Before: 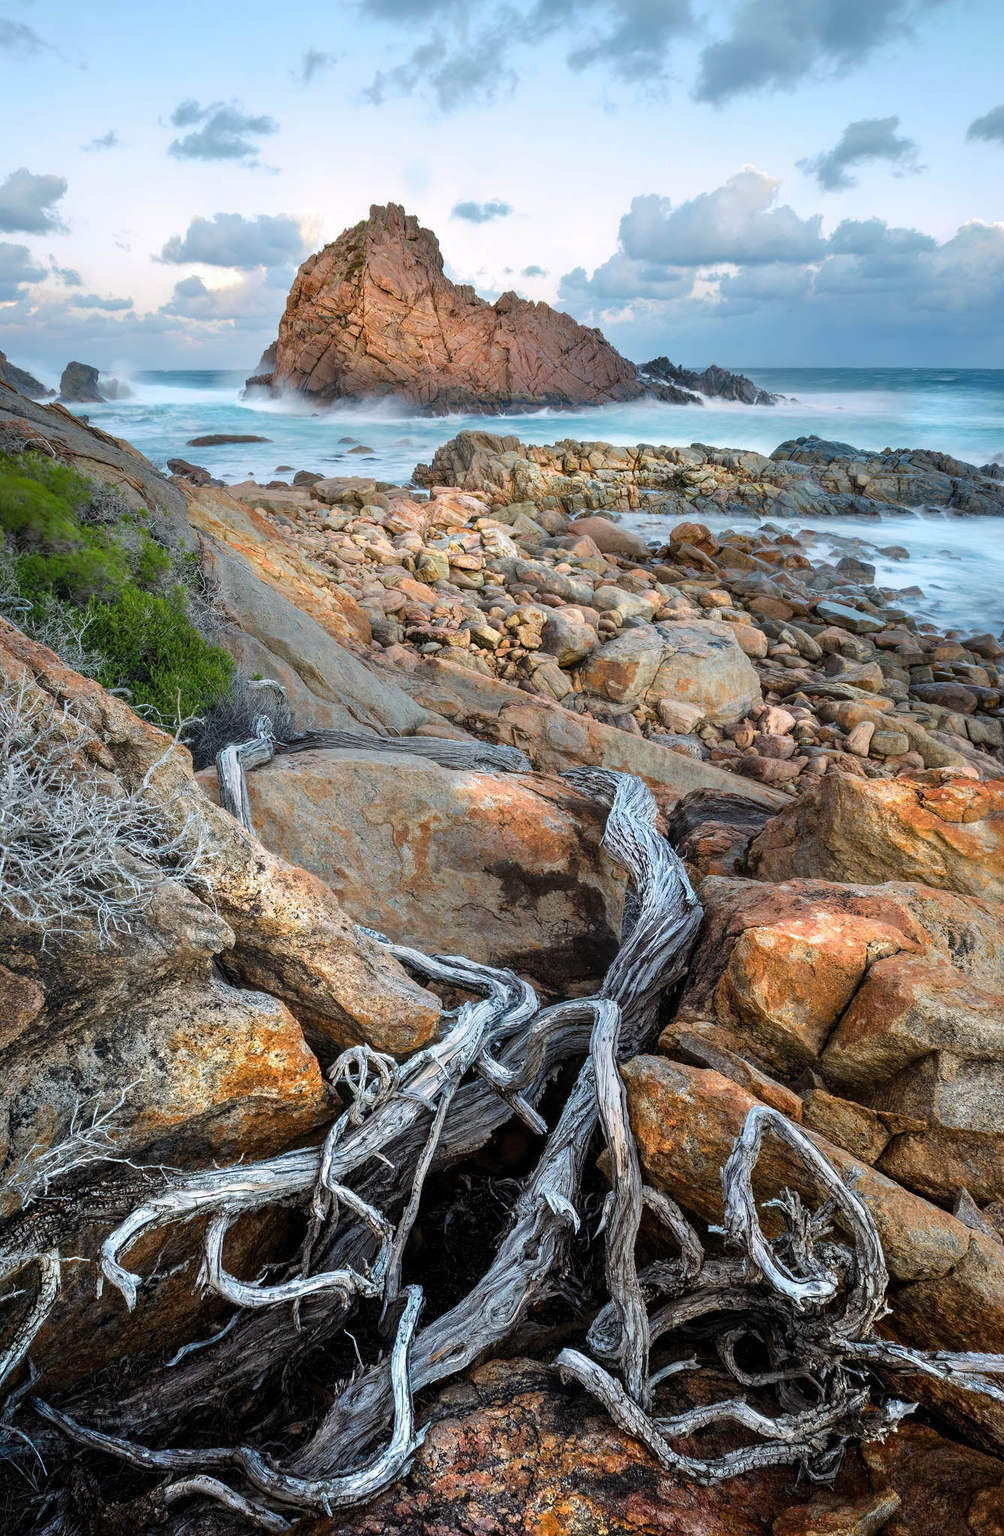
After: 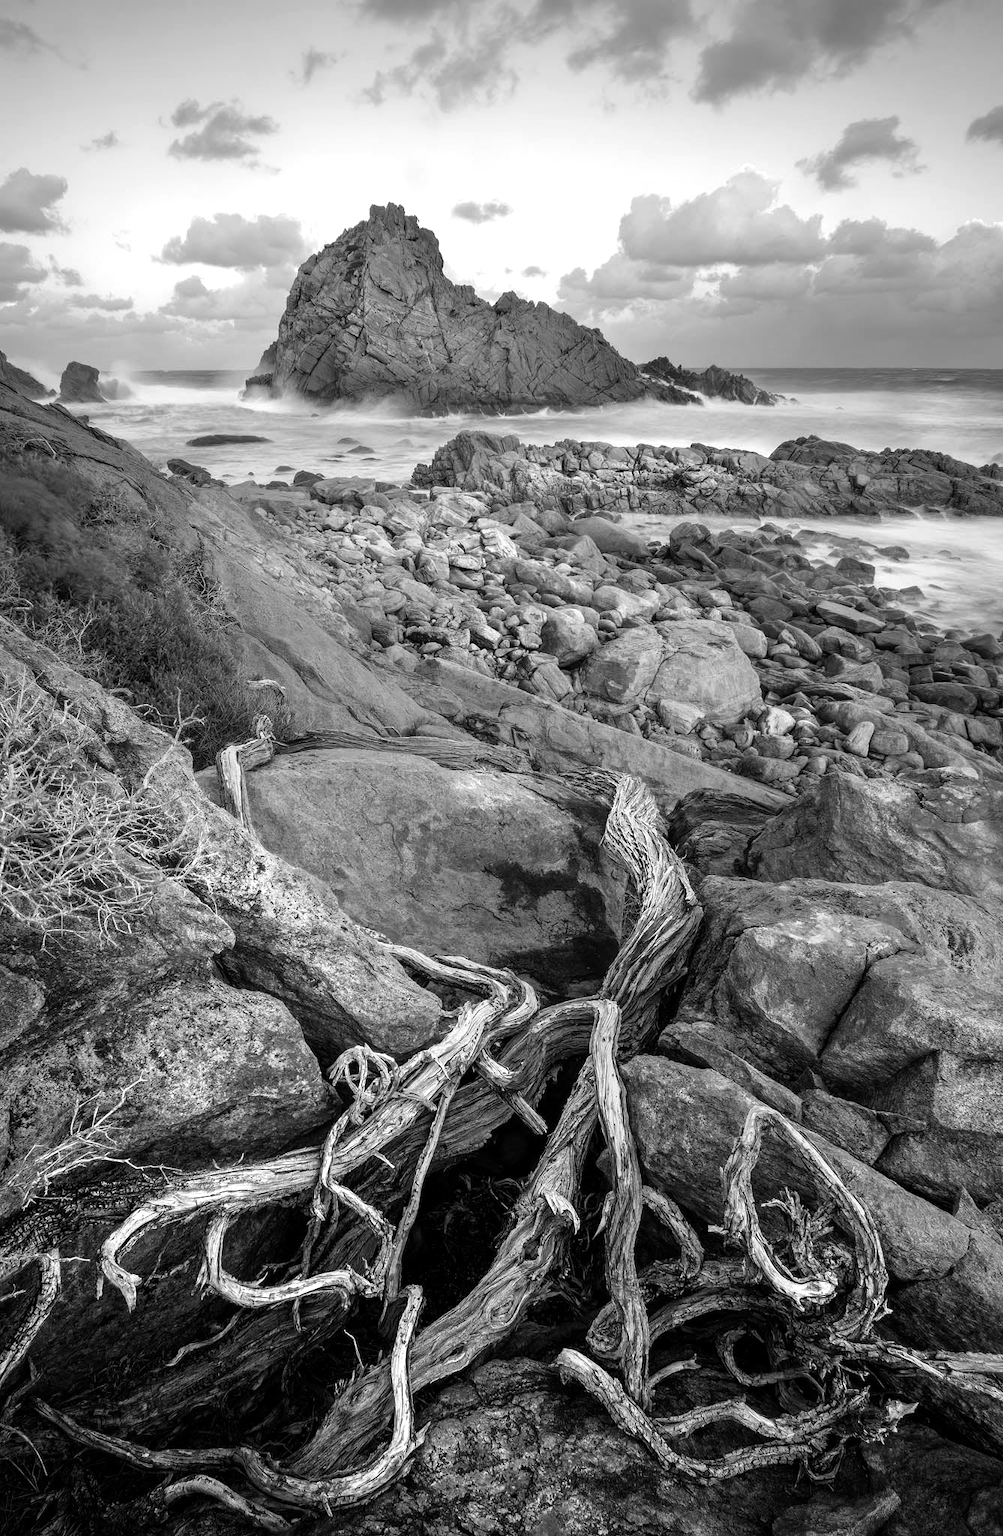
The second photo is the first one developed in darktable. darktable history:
vignetting: on, module defaults
monochrome: a -11.7, b 1.62, size 0.5, highlights 0.38
color balance: contrast 10%
